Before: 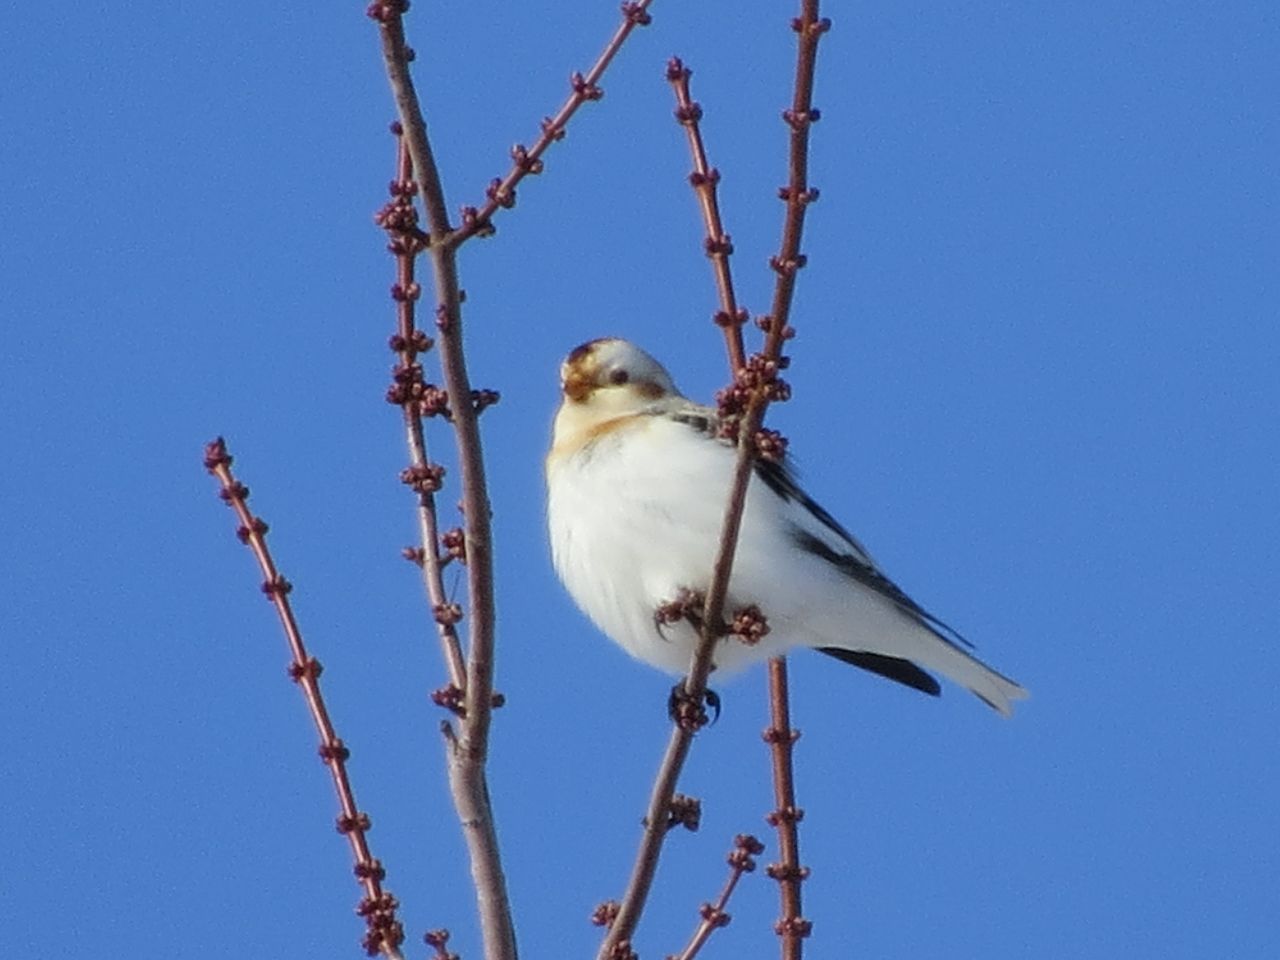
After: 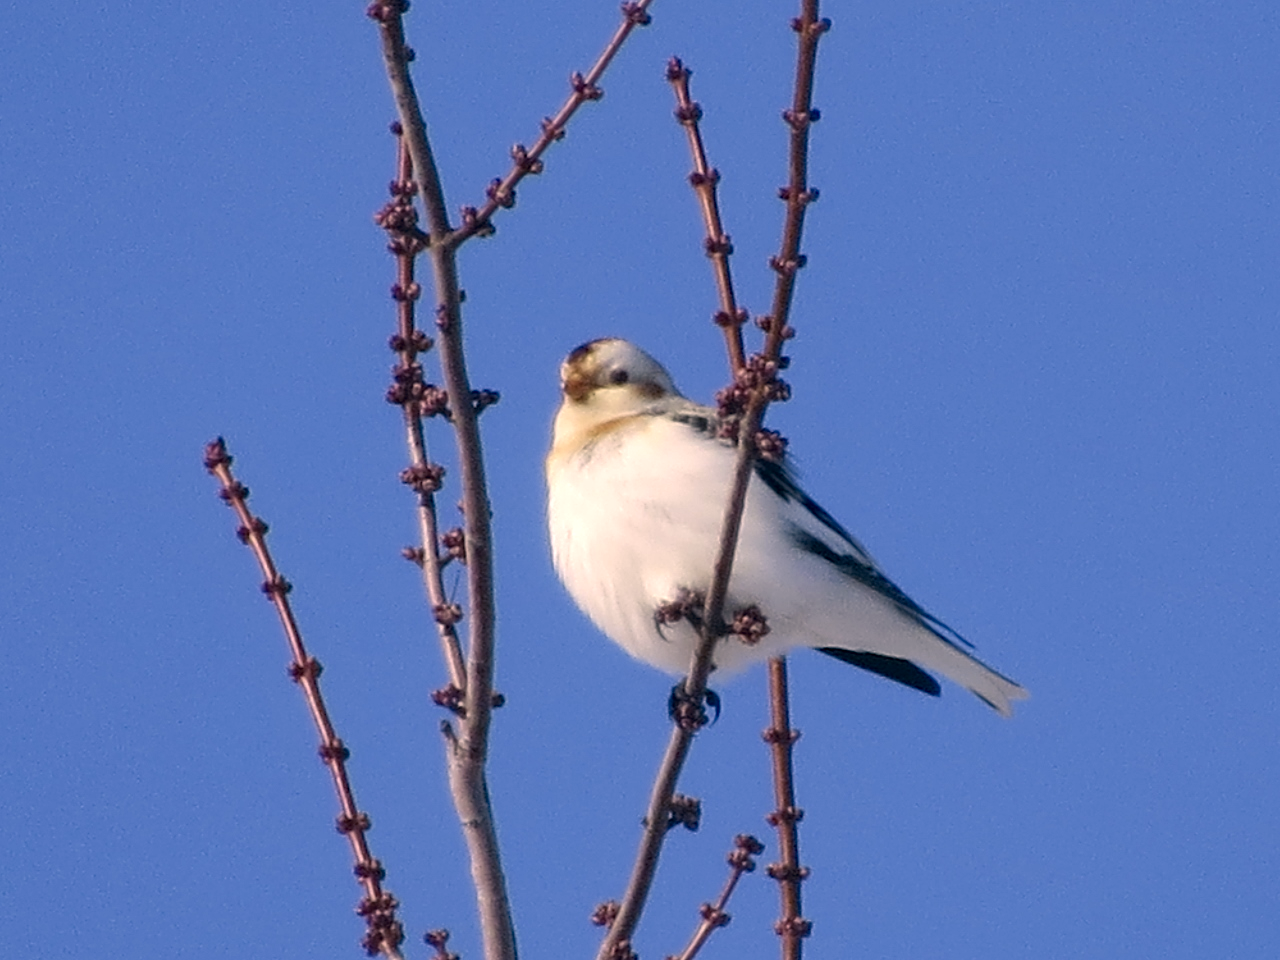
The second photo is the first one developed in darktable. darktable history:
haze removal: compatibility mode true, adaptive false
color correction: highlights a* 14.46, highlights b* 5.85, shadows a* -5.53, shadows b* -15.24, saturation 0.85
